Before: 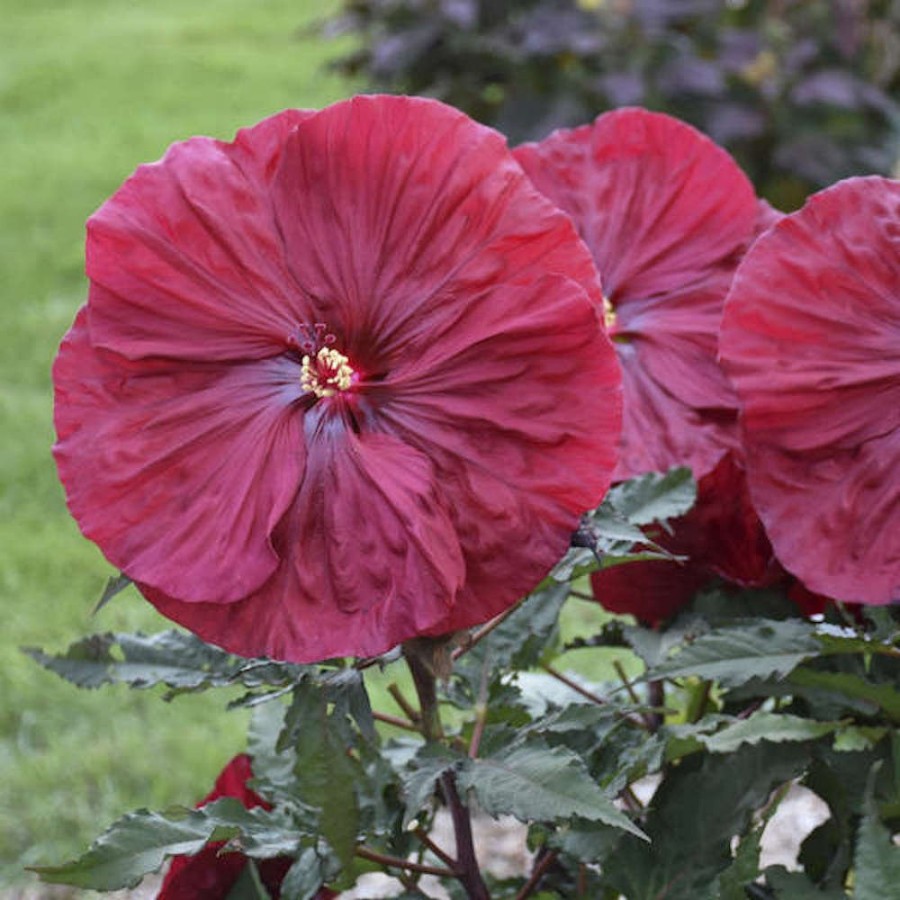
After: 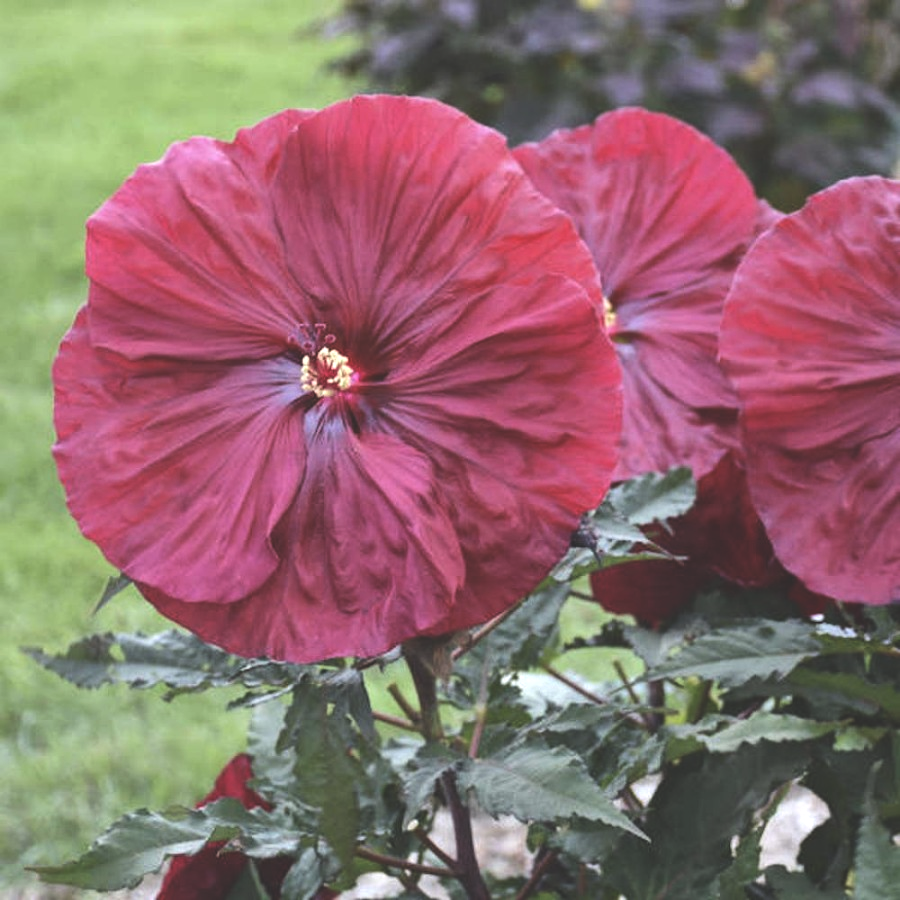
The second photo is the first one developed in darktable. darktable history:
exposure: black level correction -0.03, compensate highlight preservation false
tone equalizer: -8 EV -0.417 EV, -7 EV -0.389 EV, -6 EV -0.333 EV, -5 EV -0.222 EV, -3 EV 0.222 EV, -2 EV 0.333 EV, -1 EV 0.389 EV, +0 EV 0.417 EV, edges refinement/feathering 500, mask exposure compensation -1.57 EV, preserve details no
